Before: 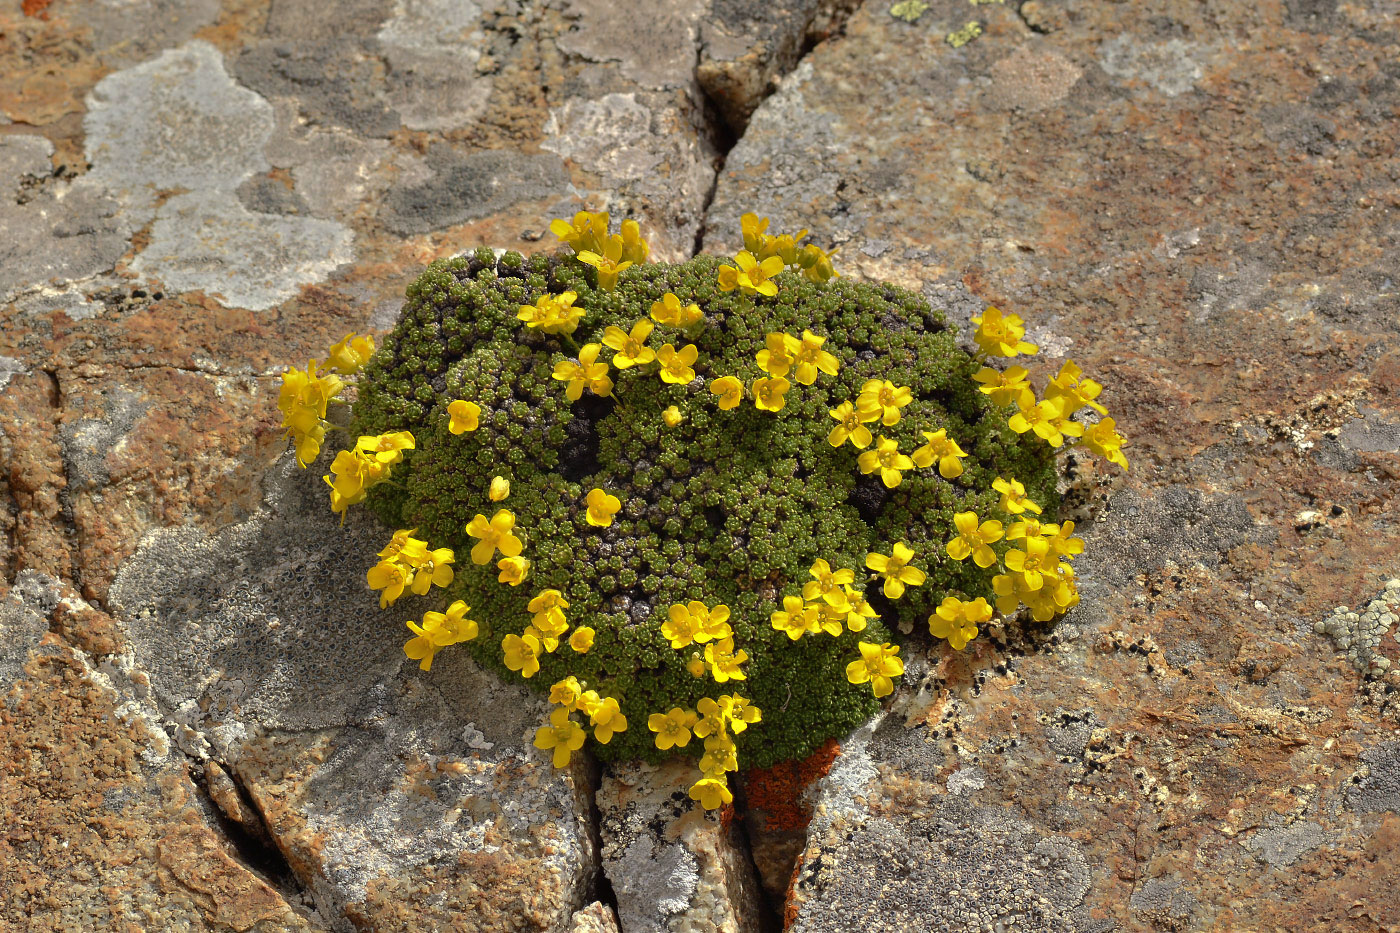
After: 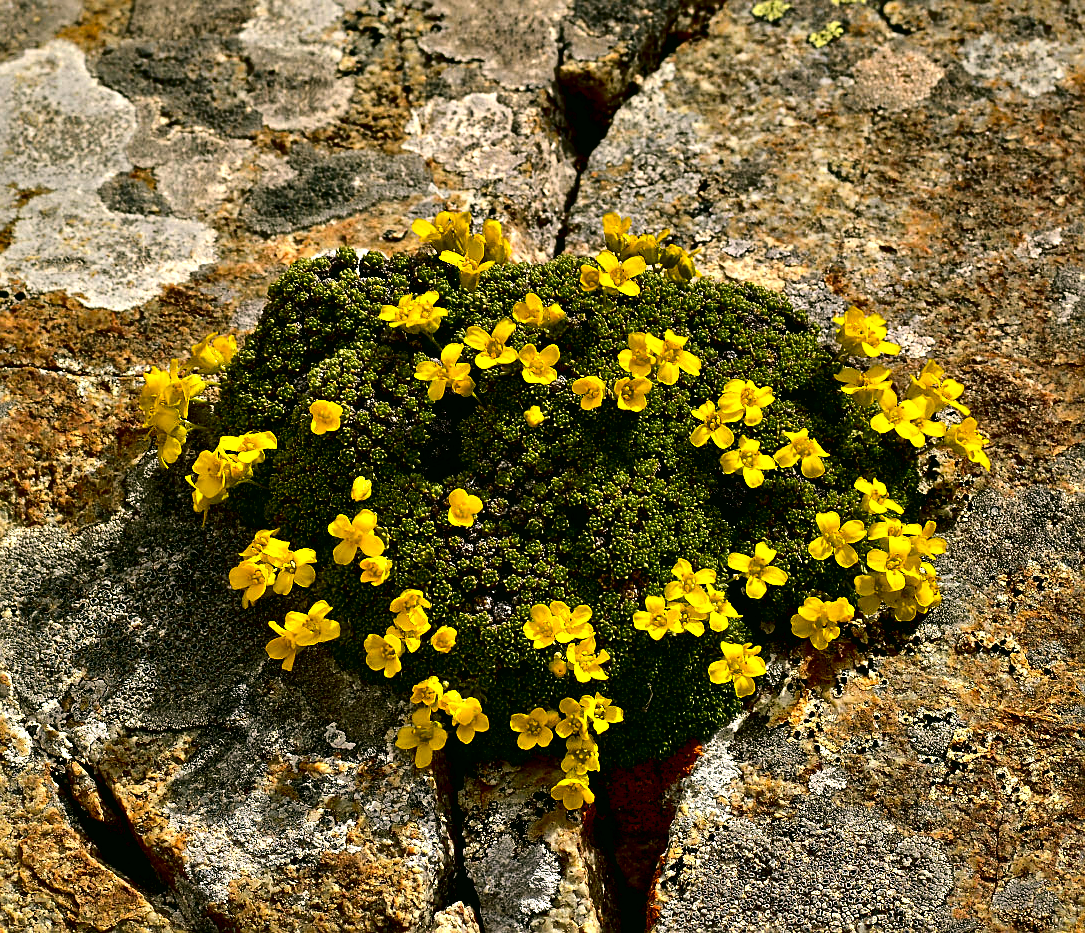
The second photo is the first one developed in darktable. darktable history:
contrast brightness saturation: contrast 0.242, brightness -0.228, saturation 0.148
crop: left 9.861%, right 12.624%
color correction: highlights a* 4.52, highlights b* 4.92, shadows a* -7.56, shadows b* 5.03
color balance rgb: global offset › luminance -0.47%, perceptual saturation grading › global saturation 16.188%
local contrast: mode bilateral grid, contrast 26, coarseness 47, detail 151%, midtone range 0.2
tone equalizer: -8 EV -0.433 EV, -7 EV -0.409 EV, -6 EV -0.349 EV, -5 EV -0.217 EV, -3 EV 0.219 EV, -2 EV 0.323 EV, -1 EV 0.402 EV, +0 EV 0.391 EV, edges refinement/feathering 500, mask exposure compensation -1.57 EV, preserve details no
sharpen: on, module defaults
